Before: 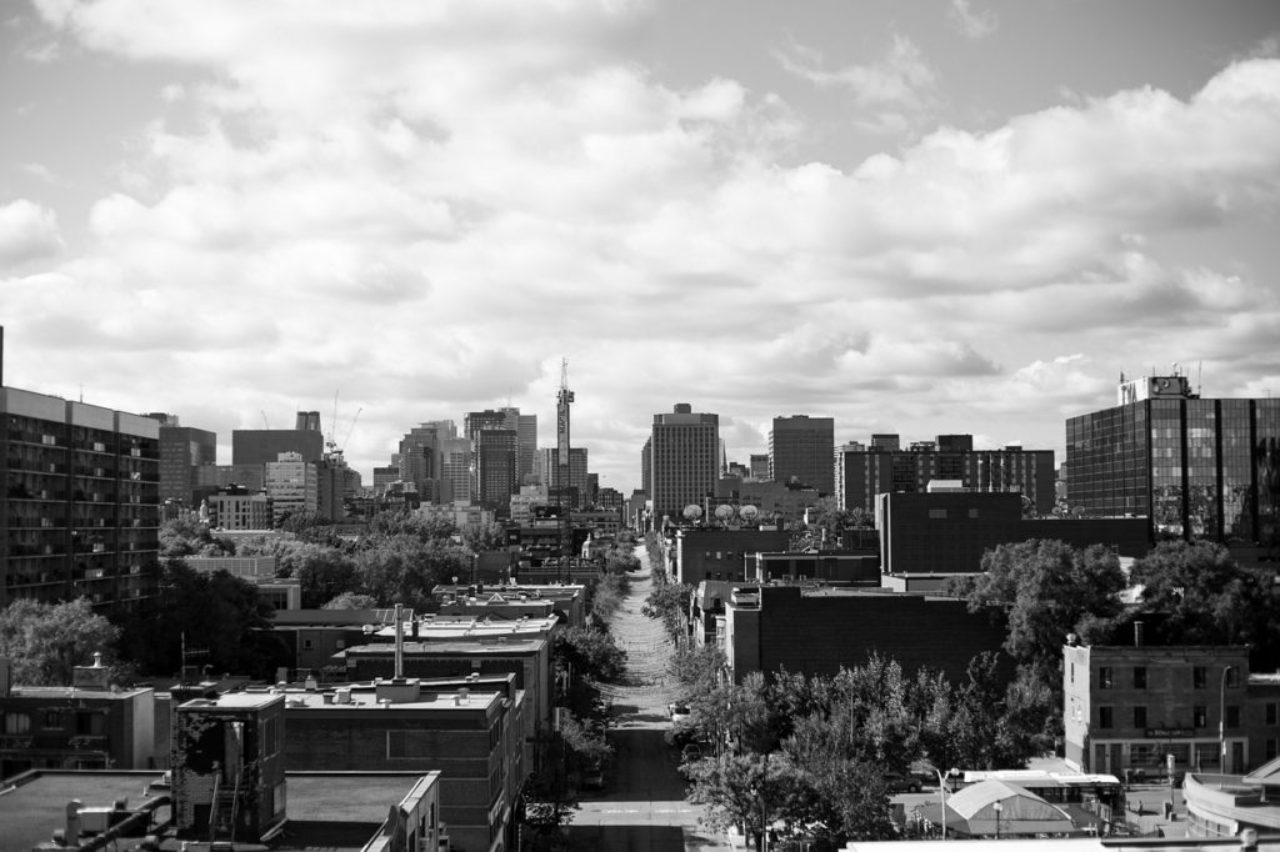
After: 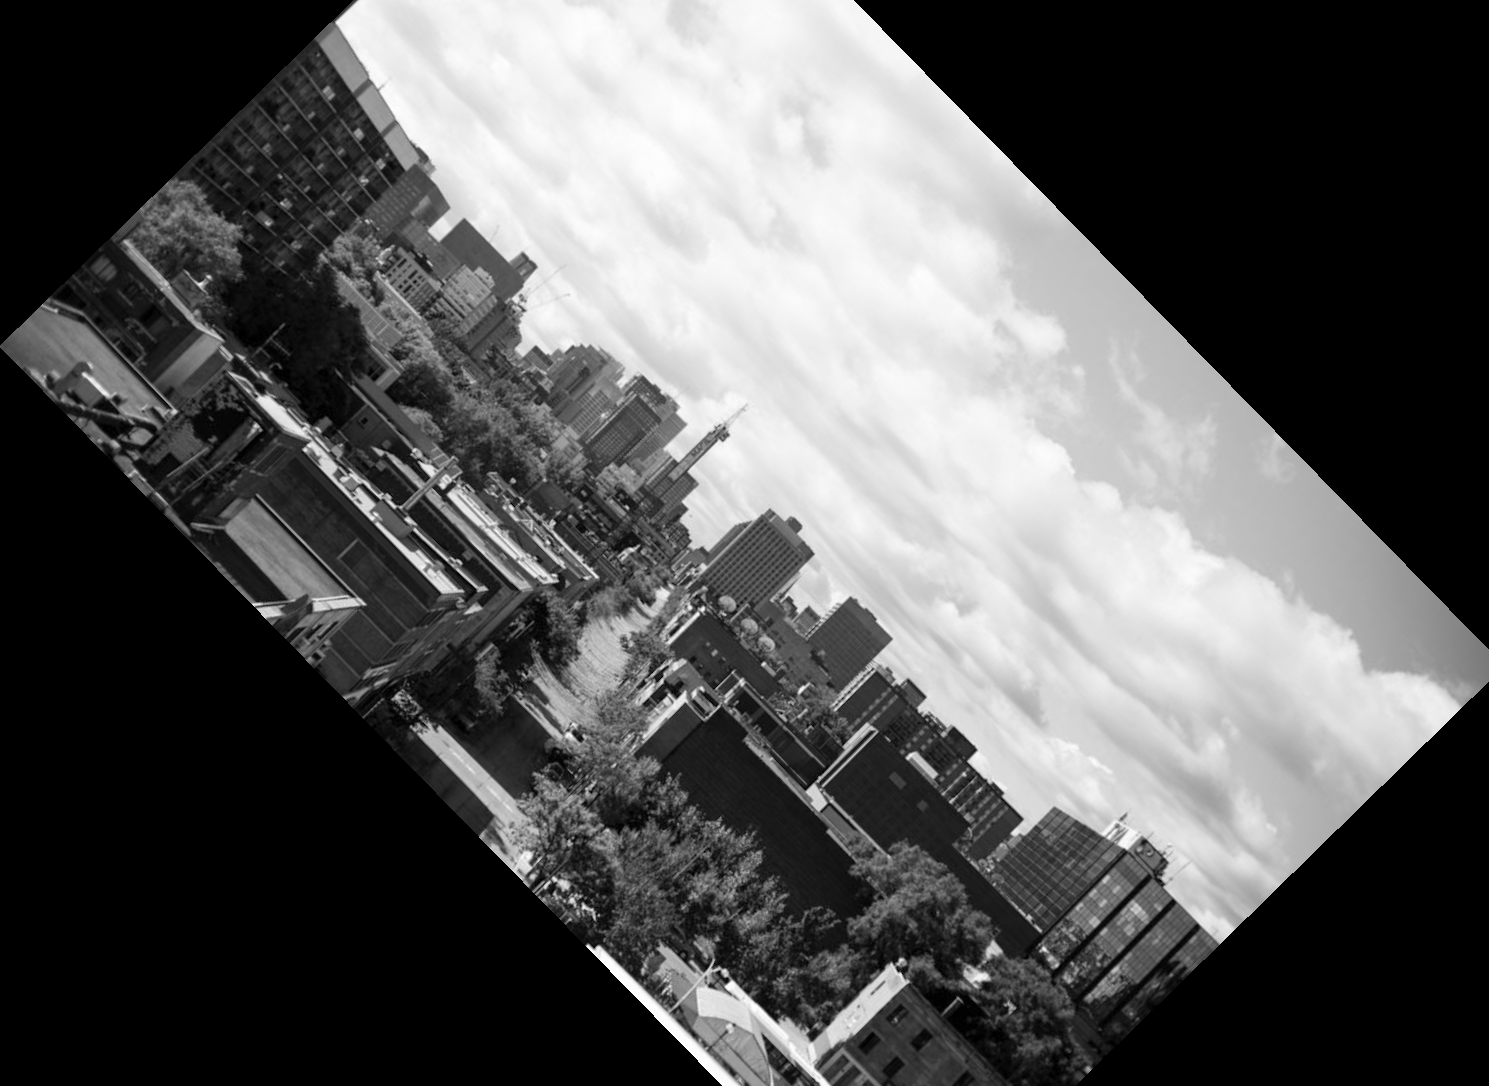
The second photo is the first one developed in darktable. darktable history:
contrast brightness saturation: contrast 0.03, brightness 0.069, saturation 0.124
crop and rotate: angle -45.65°, top 16.5%, right 0.982%, bottom 11.608%
